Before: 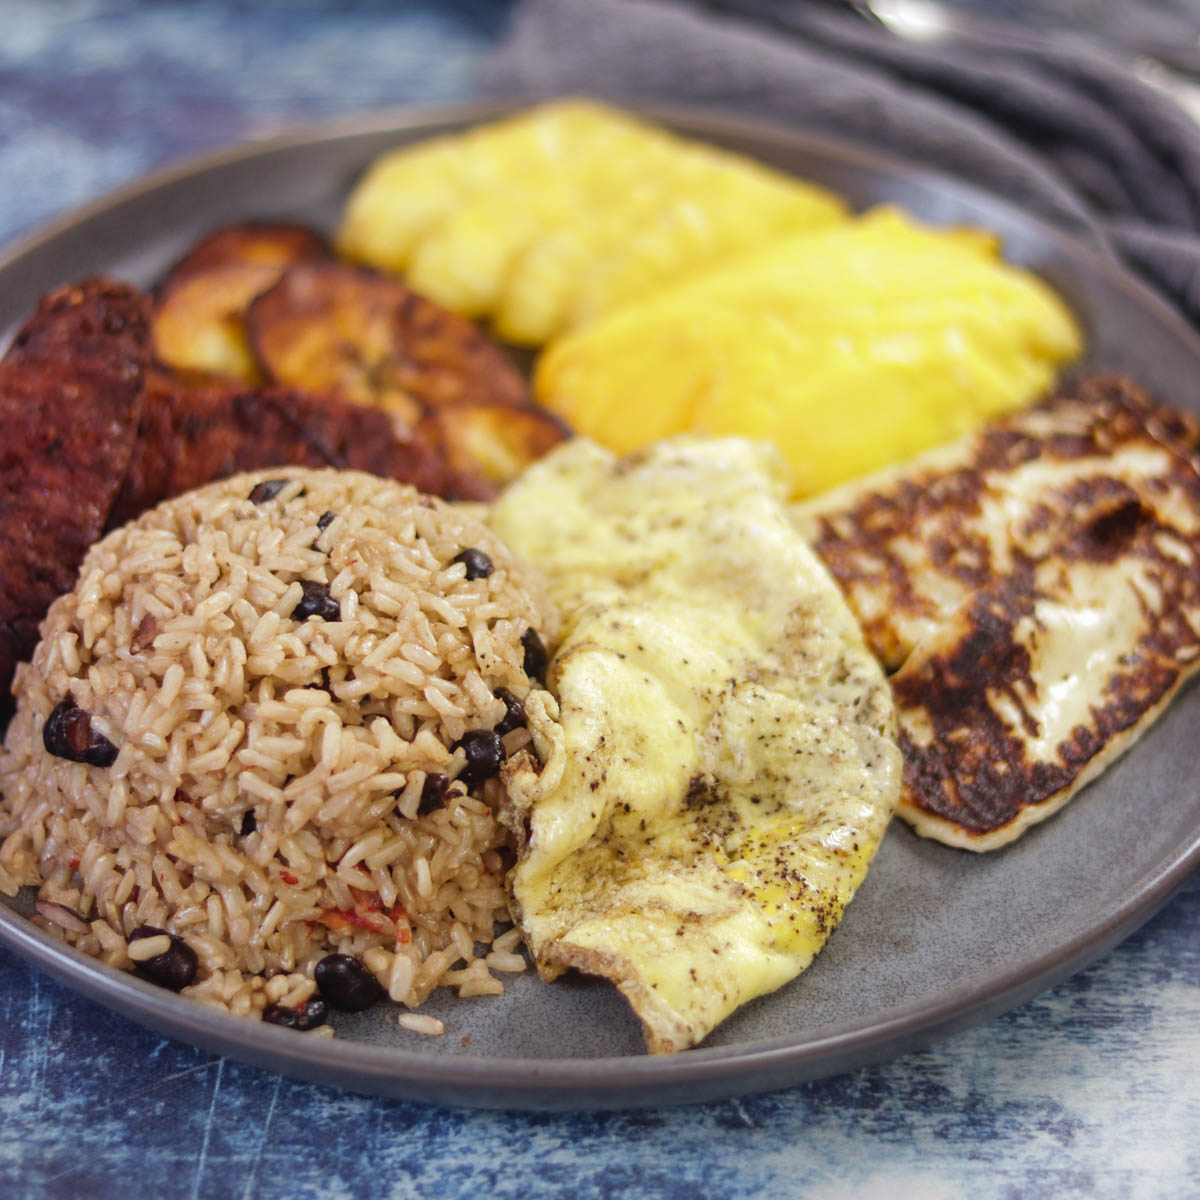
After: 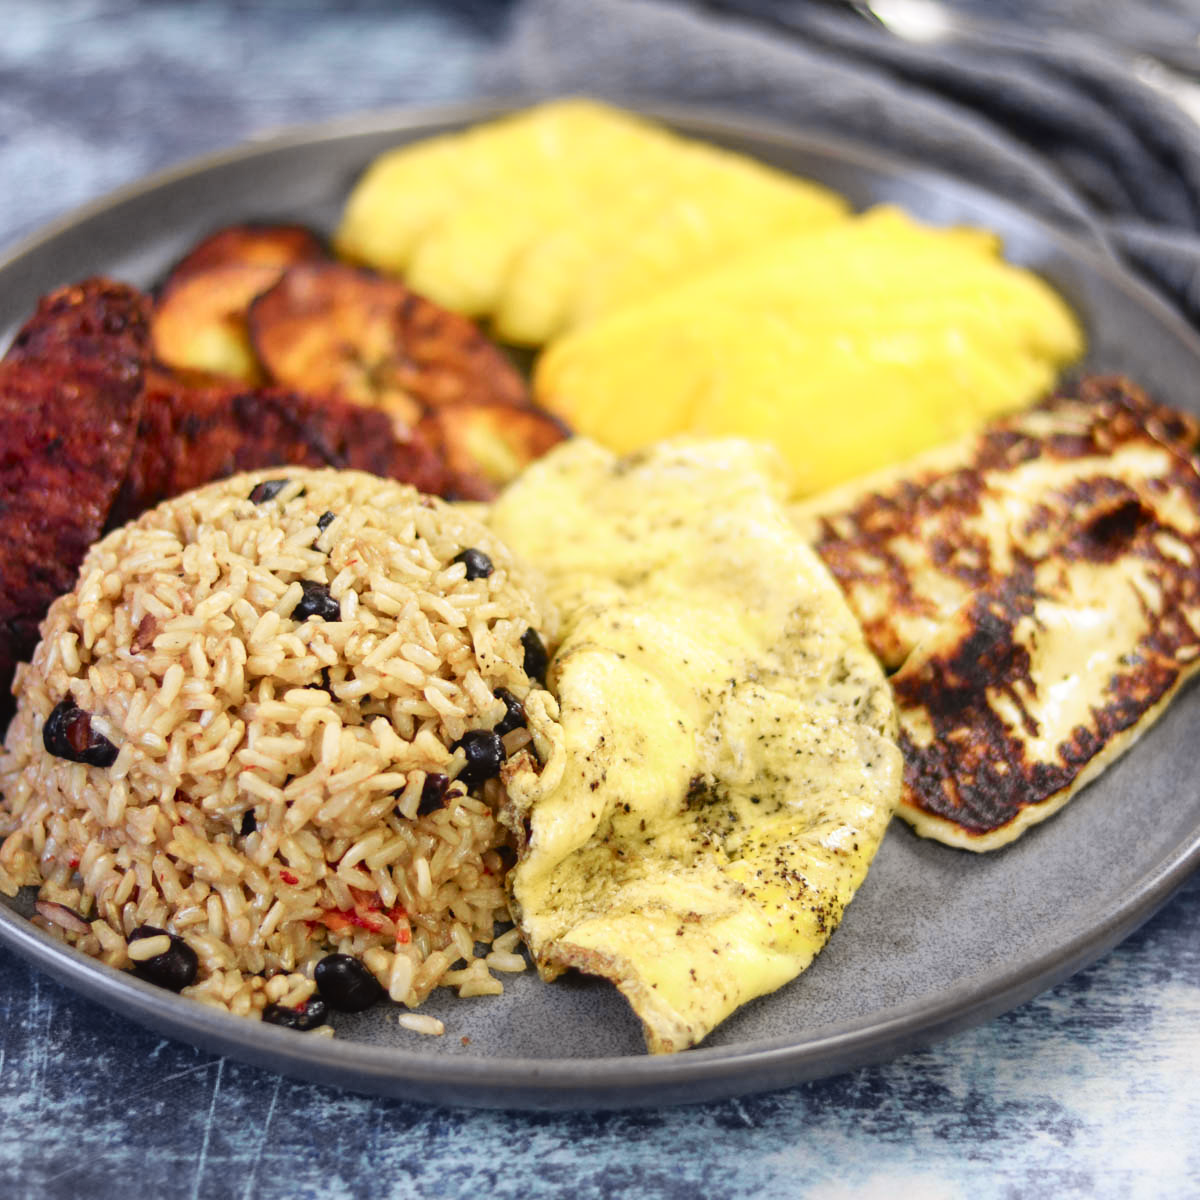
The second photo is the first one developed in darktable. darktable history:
white balance: emerald 1
tone curve: curves: ch0 [(0, 0.024) (0.049, 0.038) (0.176, 0.162) (0.311, 0.337) (0.416, 0.471) (0.565, 0.658) (0.817, 0.911) (1, 1)]; ch1 [(0, 0) (0.339, 0.358) (0.445, 0.439) (0.476, 0.47) (0.504, 0.504) (0.53, 0.511) (0.557, 0.558) (0.627, 0.664) (0.728, 0.786) (1, 1)]; ch2 [(0, 0) (0.327, 0.324) (0.417, 0.44) (0.46, 0.453) (0.502, 0.504) (0.526, 0.52) (0.549, 0.561) (0.619, 0.657) (0.76, 0.765) (1, 1)], color space Lab, independent channels, preserve colors none
